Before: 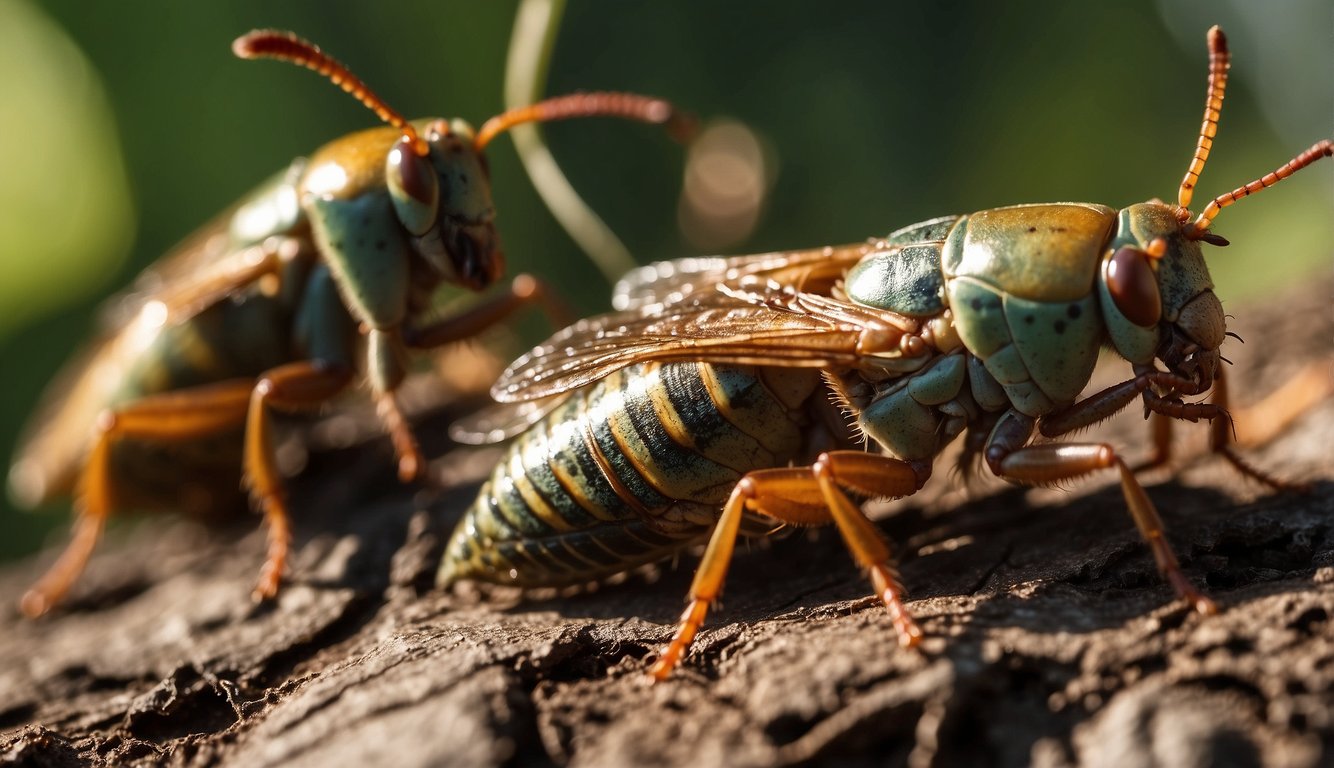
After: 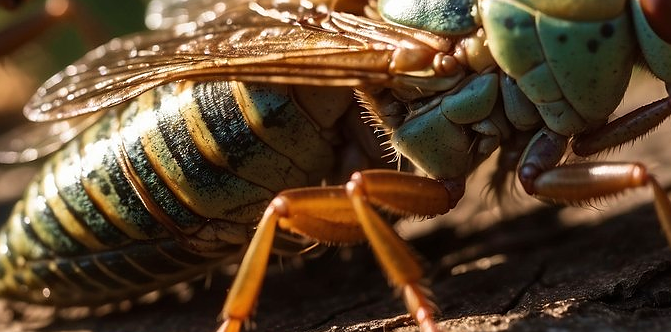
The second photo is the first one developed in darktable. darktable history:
velvia: on, module defaults
sharpen: radius 1
crop: left 35.03%, top 36.625%, right 14.663%, bottom 20.057%
